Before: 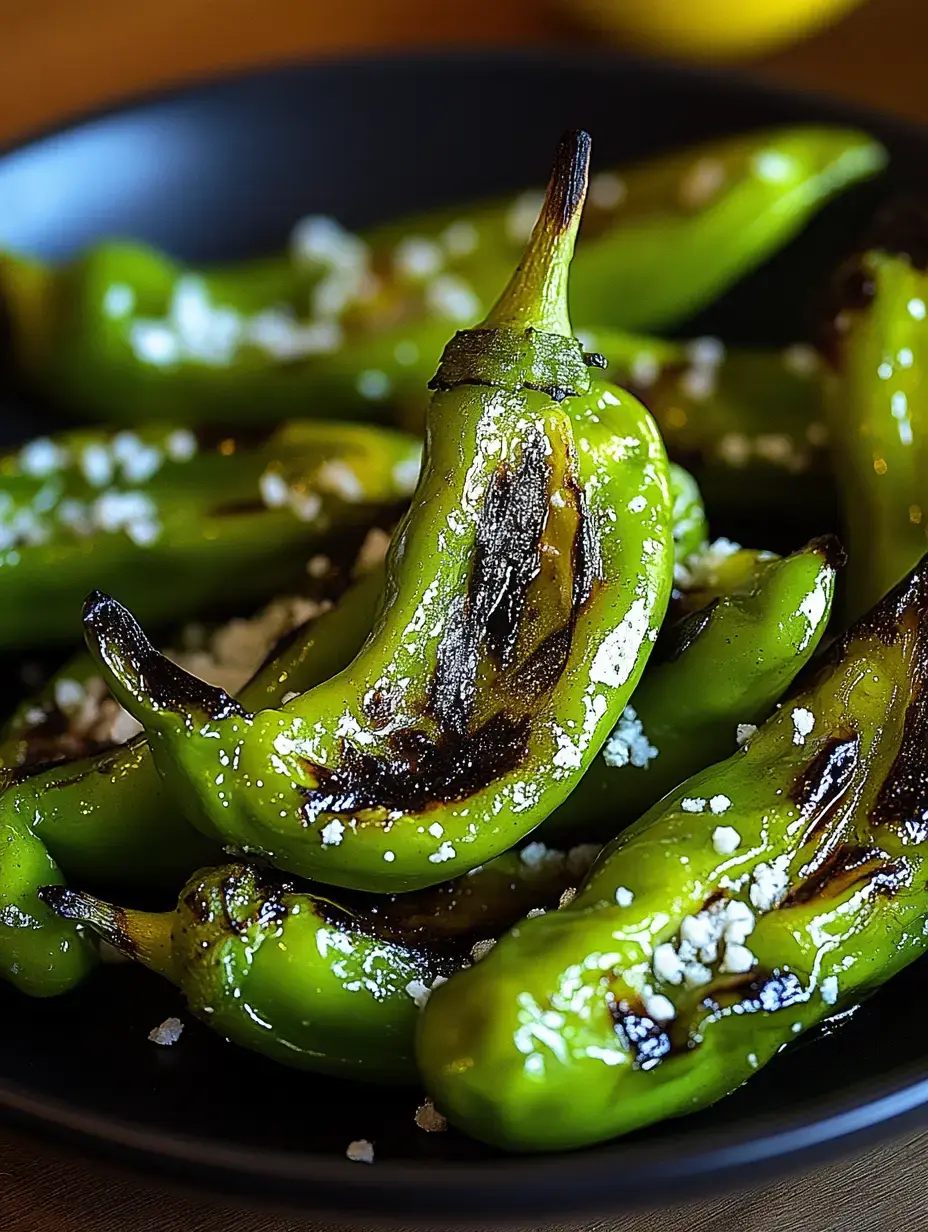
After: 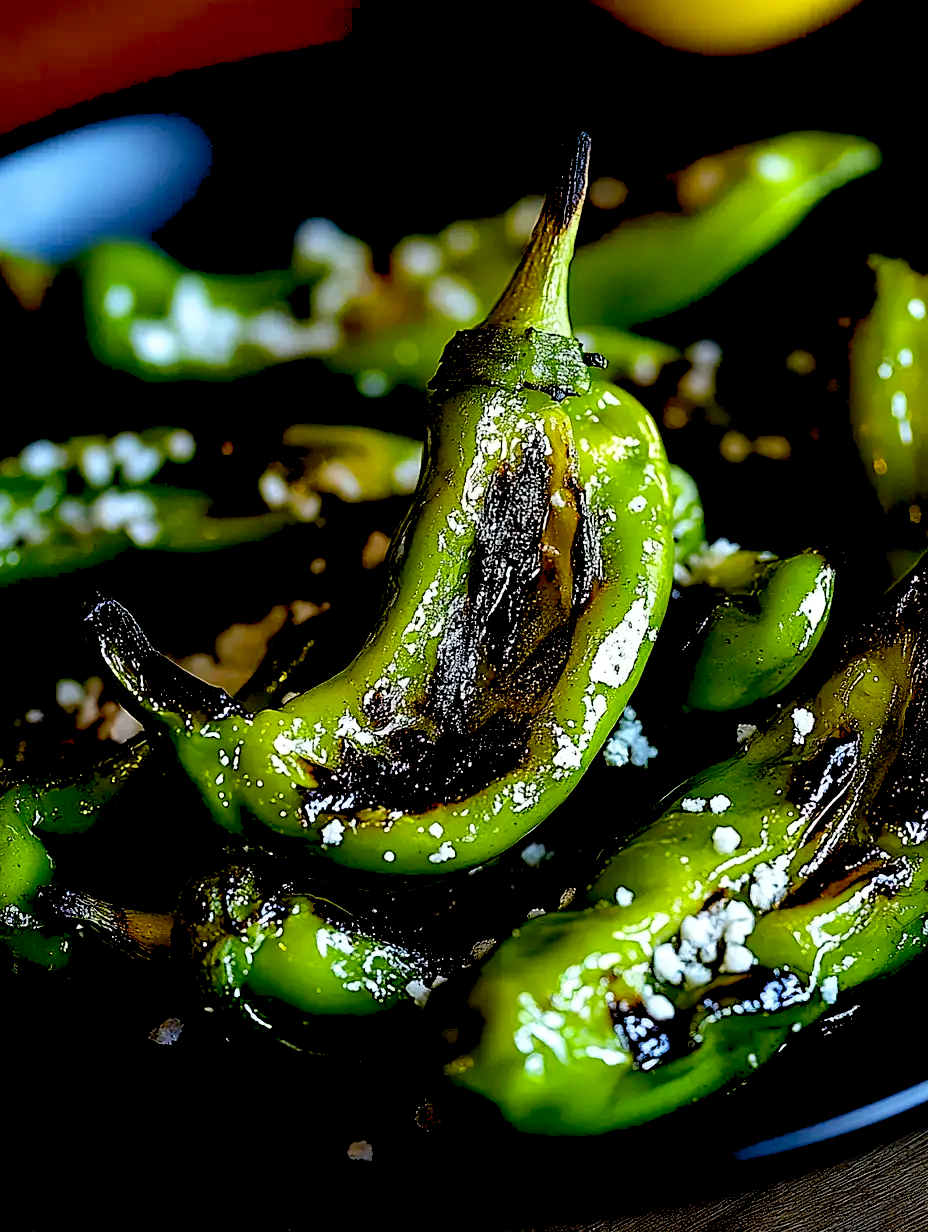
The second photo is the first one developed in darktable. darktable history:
exposure: black level correction 0.056, exposure -0.033 EV, compensate highlight preservation false
levels: levels [0.016, 0.492, 0.969]
